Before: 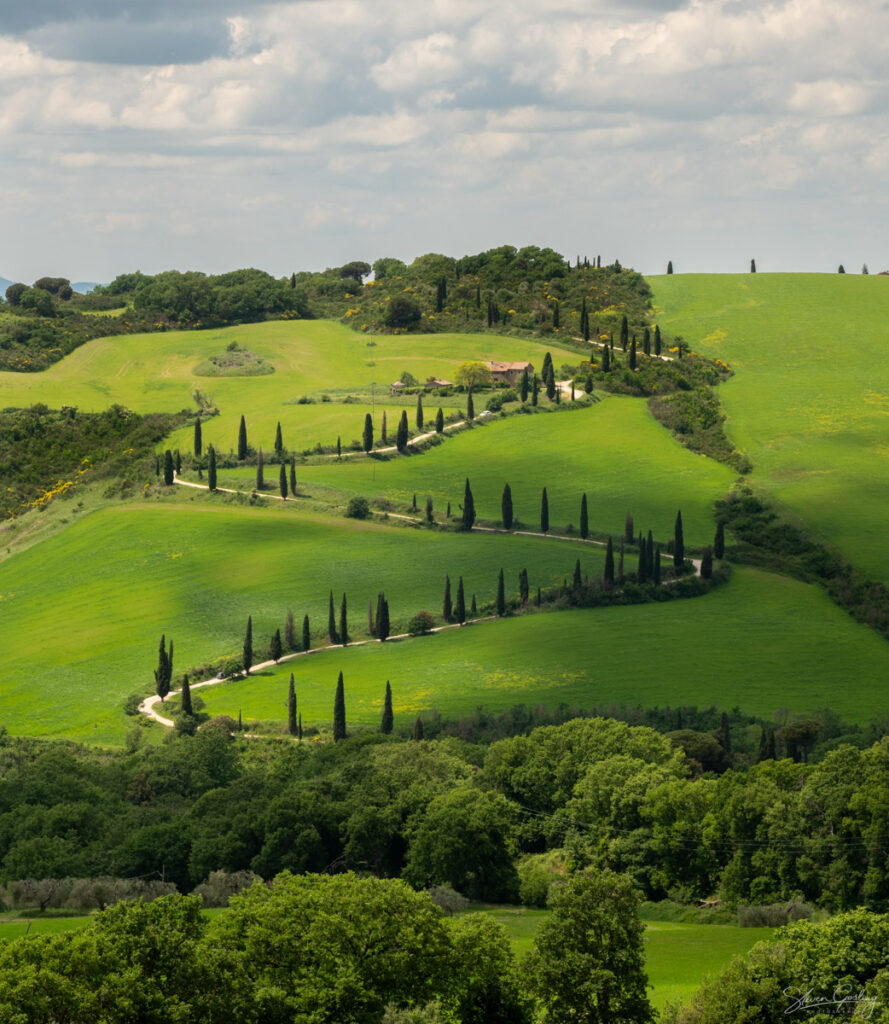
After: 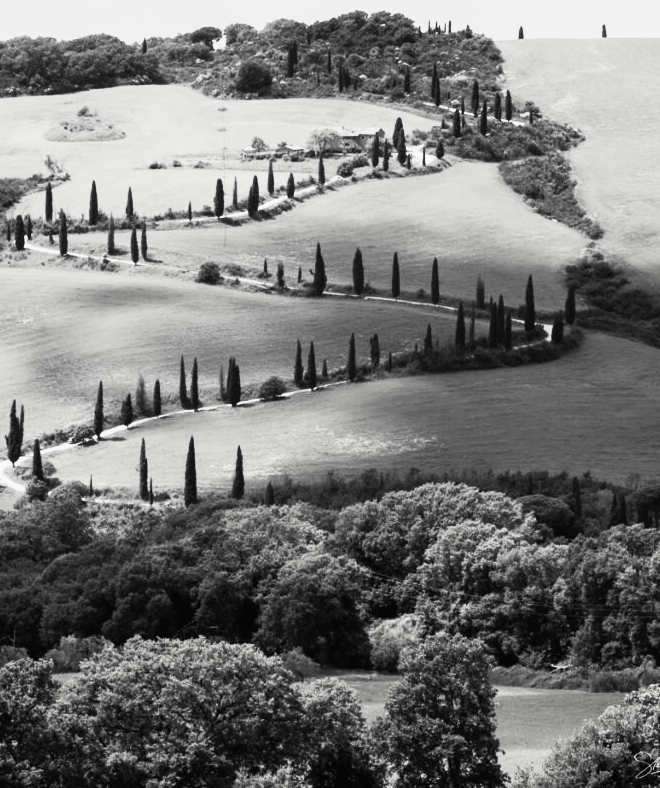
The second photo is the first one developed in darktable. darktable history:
crop: left 16.848%, top 22.983%, right 8.859%
filmic rgb: black relative exposure -7.65 EV, white relative exposure 4.56 EV, threshold 3.03 EV, hardness 3.61, color science v6 (2022), iterations of high-quality reconstruction 0, enable highlight reconstruction true
contrast brightness saturation: contrast 0.538, brightness 0.469, saturation -0.982
